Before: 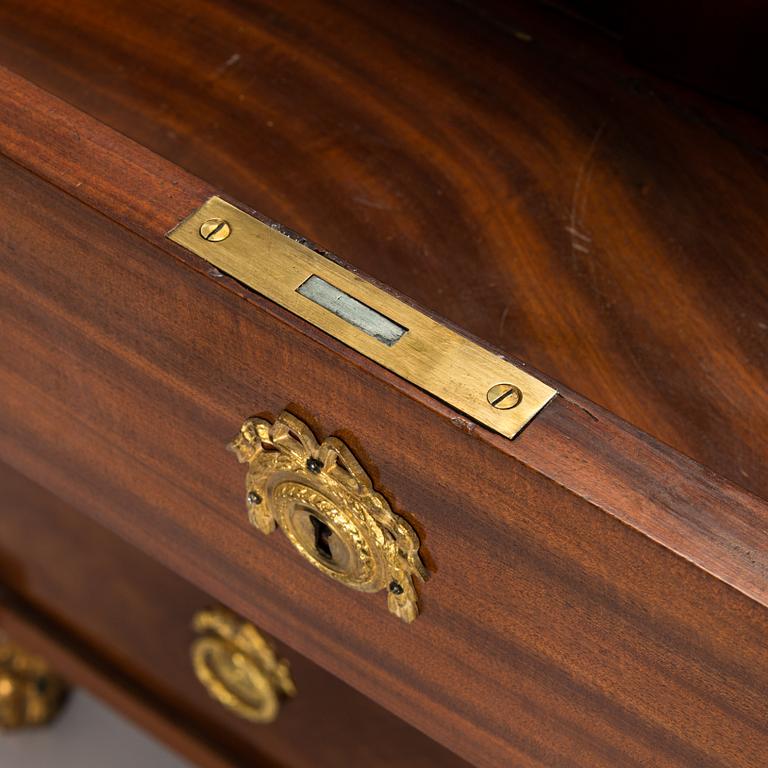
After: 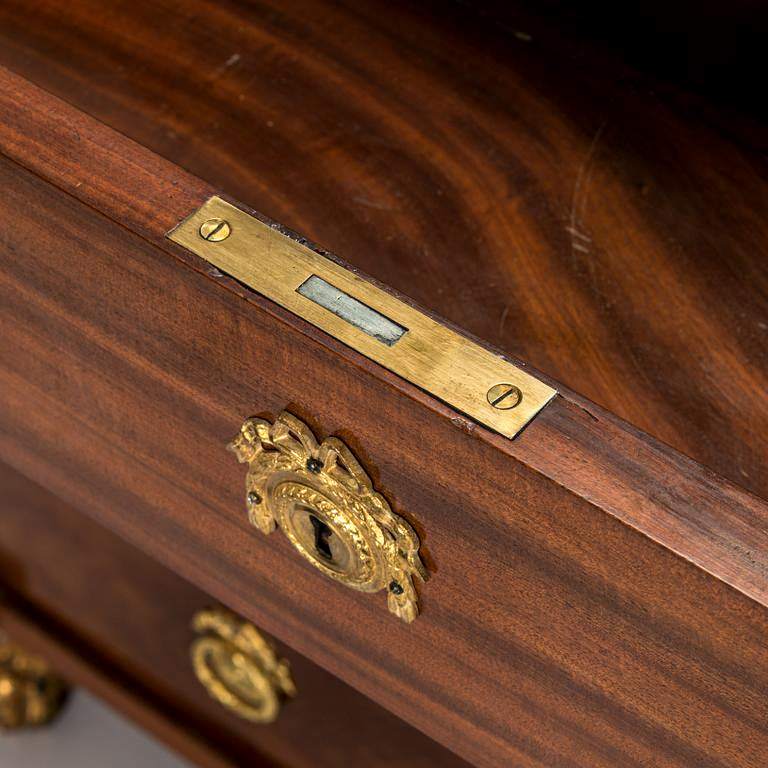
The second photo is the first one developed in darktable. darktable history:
local contrast: highlights 24%, detail 130%
